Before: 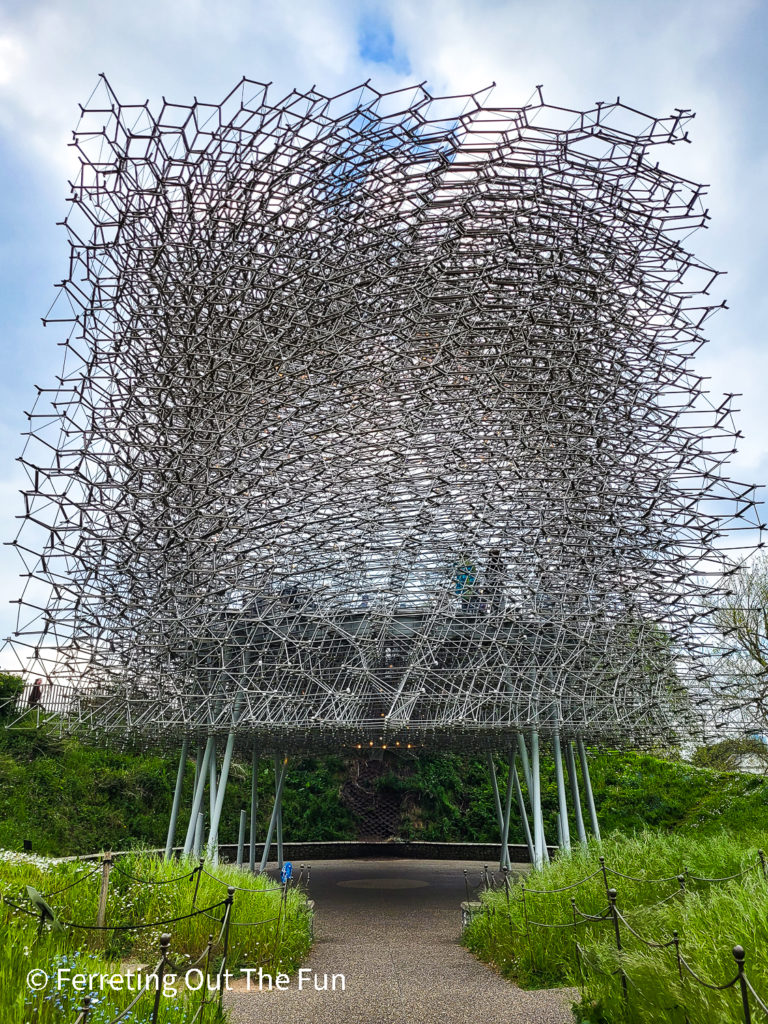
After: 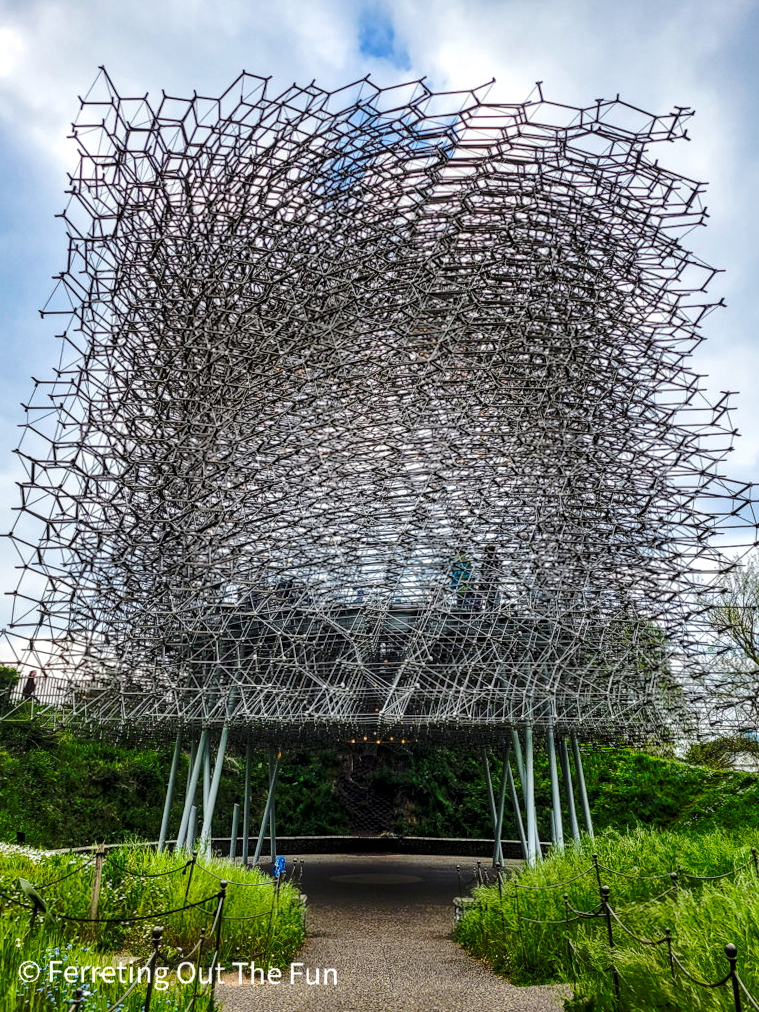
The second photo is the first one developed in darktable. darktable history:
crop and rotate: angle -0.5°
base curve: curves: ch0 [(0, 0) (0.073, 0.04) (0.157, 0.139) (0.492, 0.492) (0.758, 0.758) (1, 1)], preserve colors none
local contrast: detail 130%
